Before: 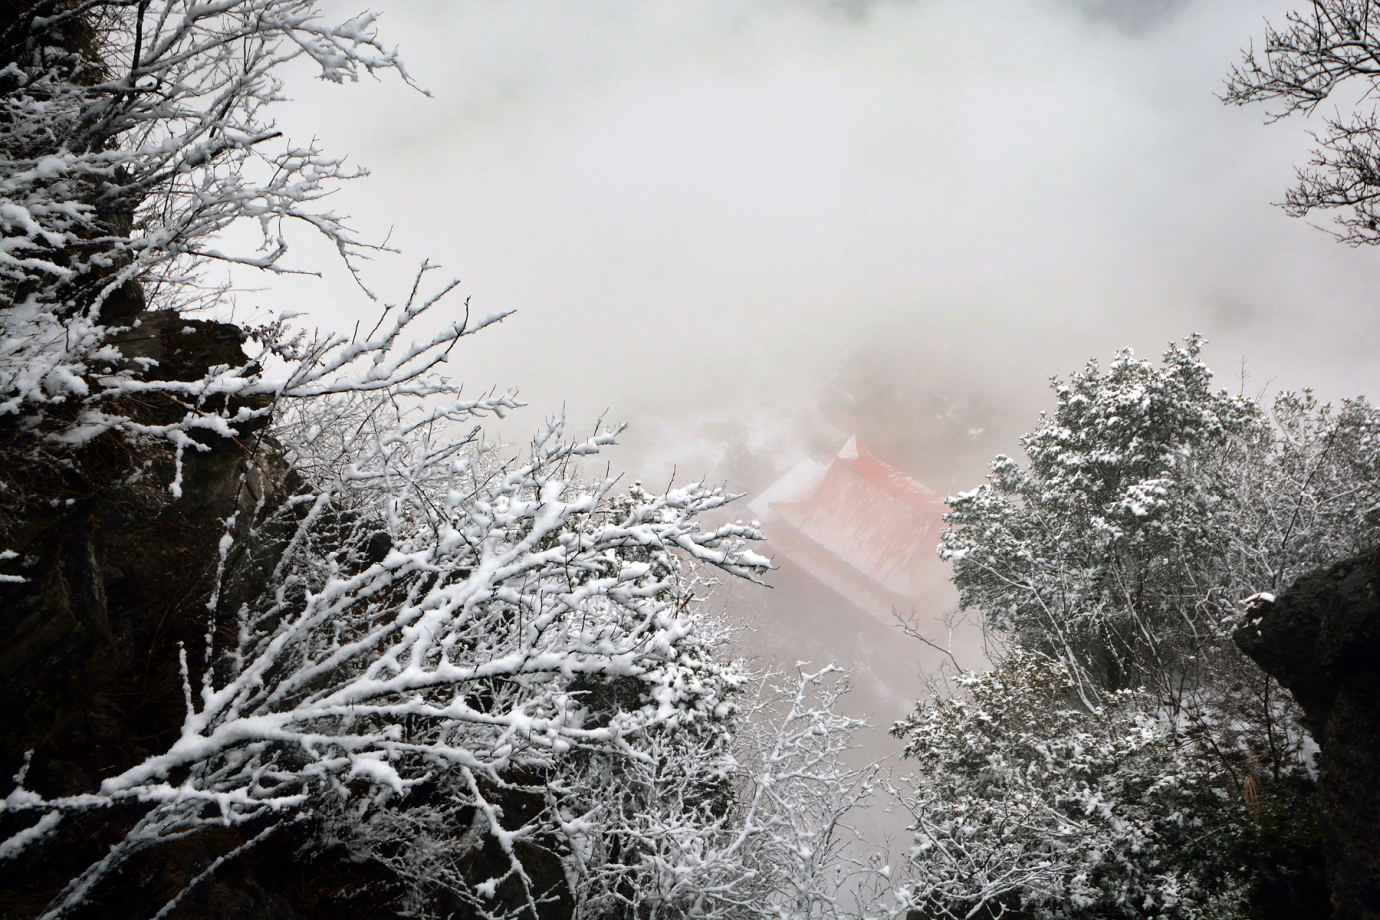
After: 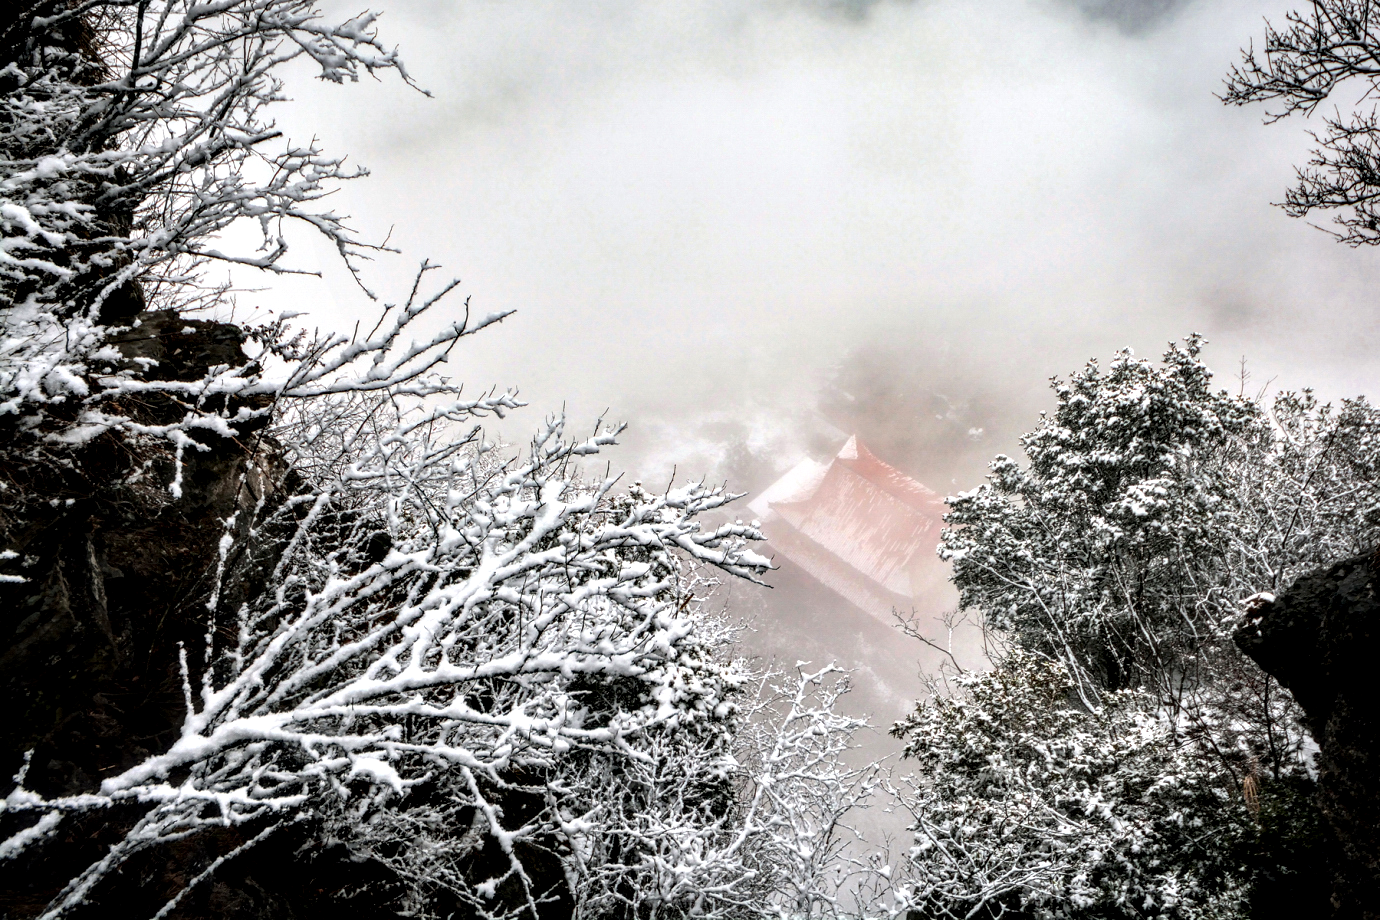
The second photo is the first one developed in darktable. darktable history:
local contrast: detail 203%
white balance: emerald 1
contrast brightness saturation: contrast 0.03, brightness 0.06, saturation 0.13
